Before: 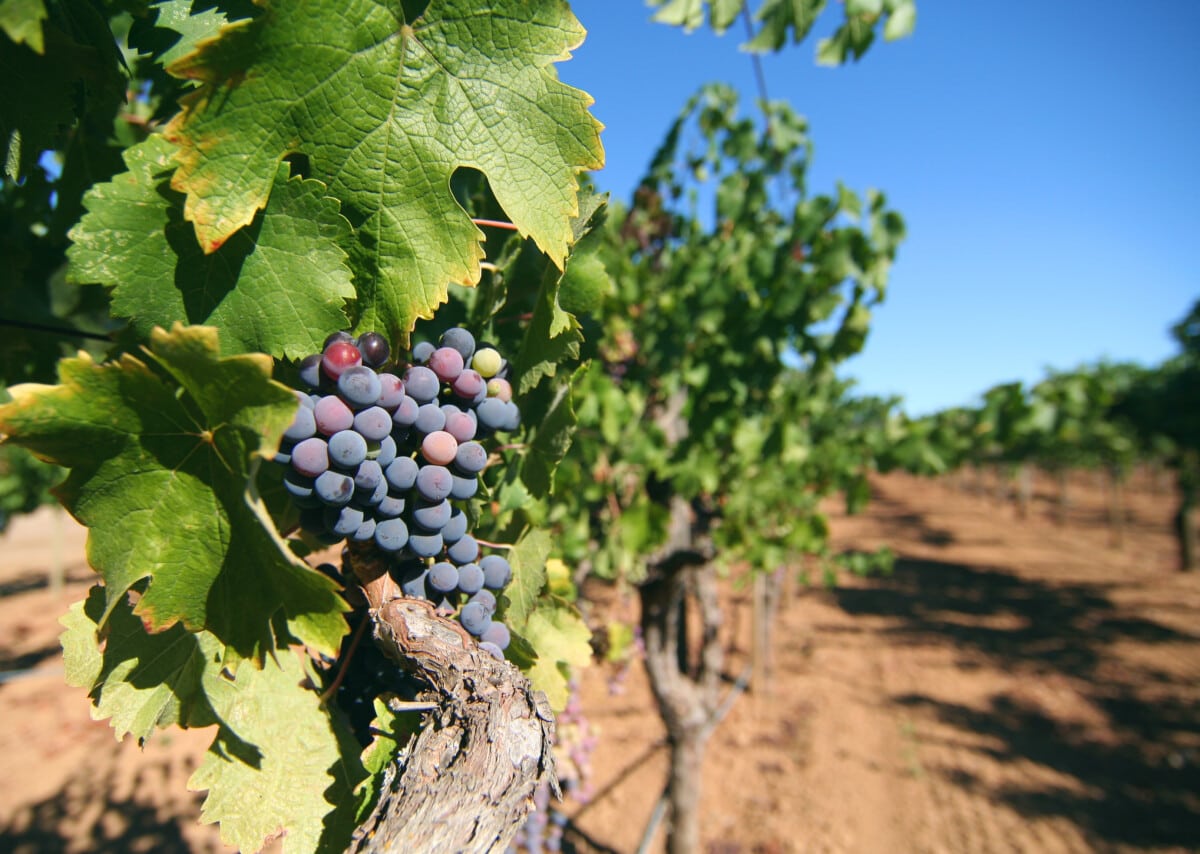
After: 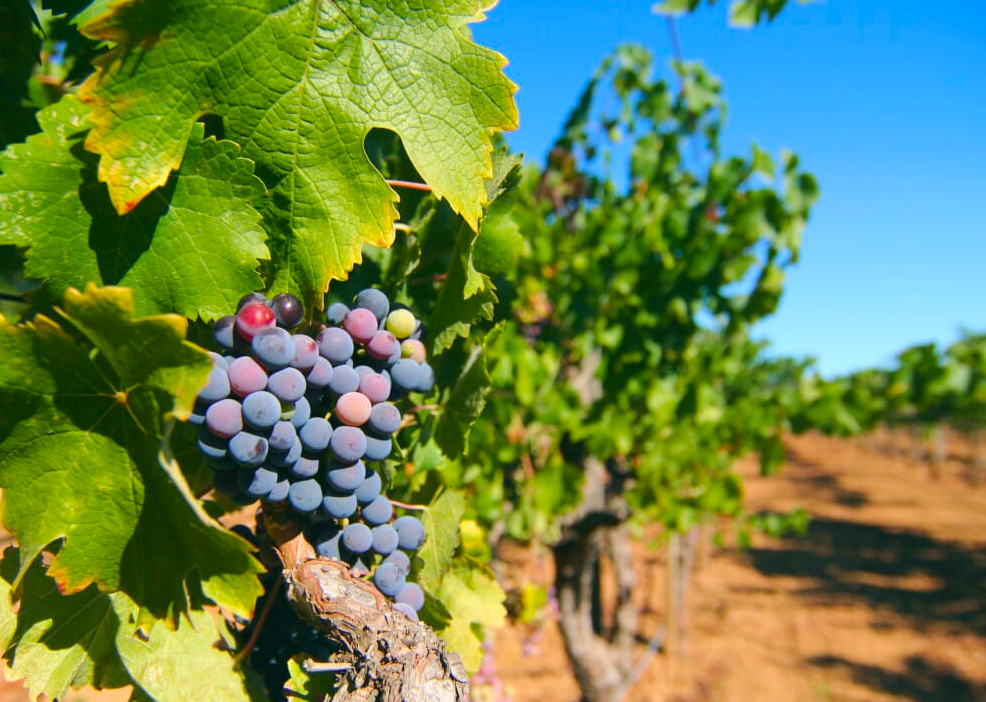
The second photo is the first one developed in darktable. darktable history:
crop and rotate: left 7.196%, top 4.574%, right 10.605%, bottom 13.178%
color balance rgb: perceptual saturation grading › global saturation 25%, perceptual brilliance grading › mid-tones 10%, perceptual brilliance grading › shadows 15%, global vibrance 20%
